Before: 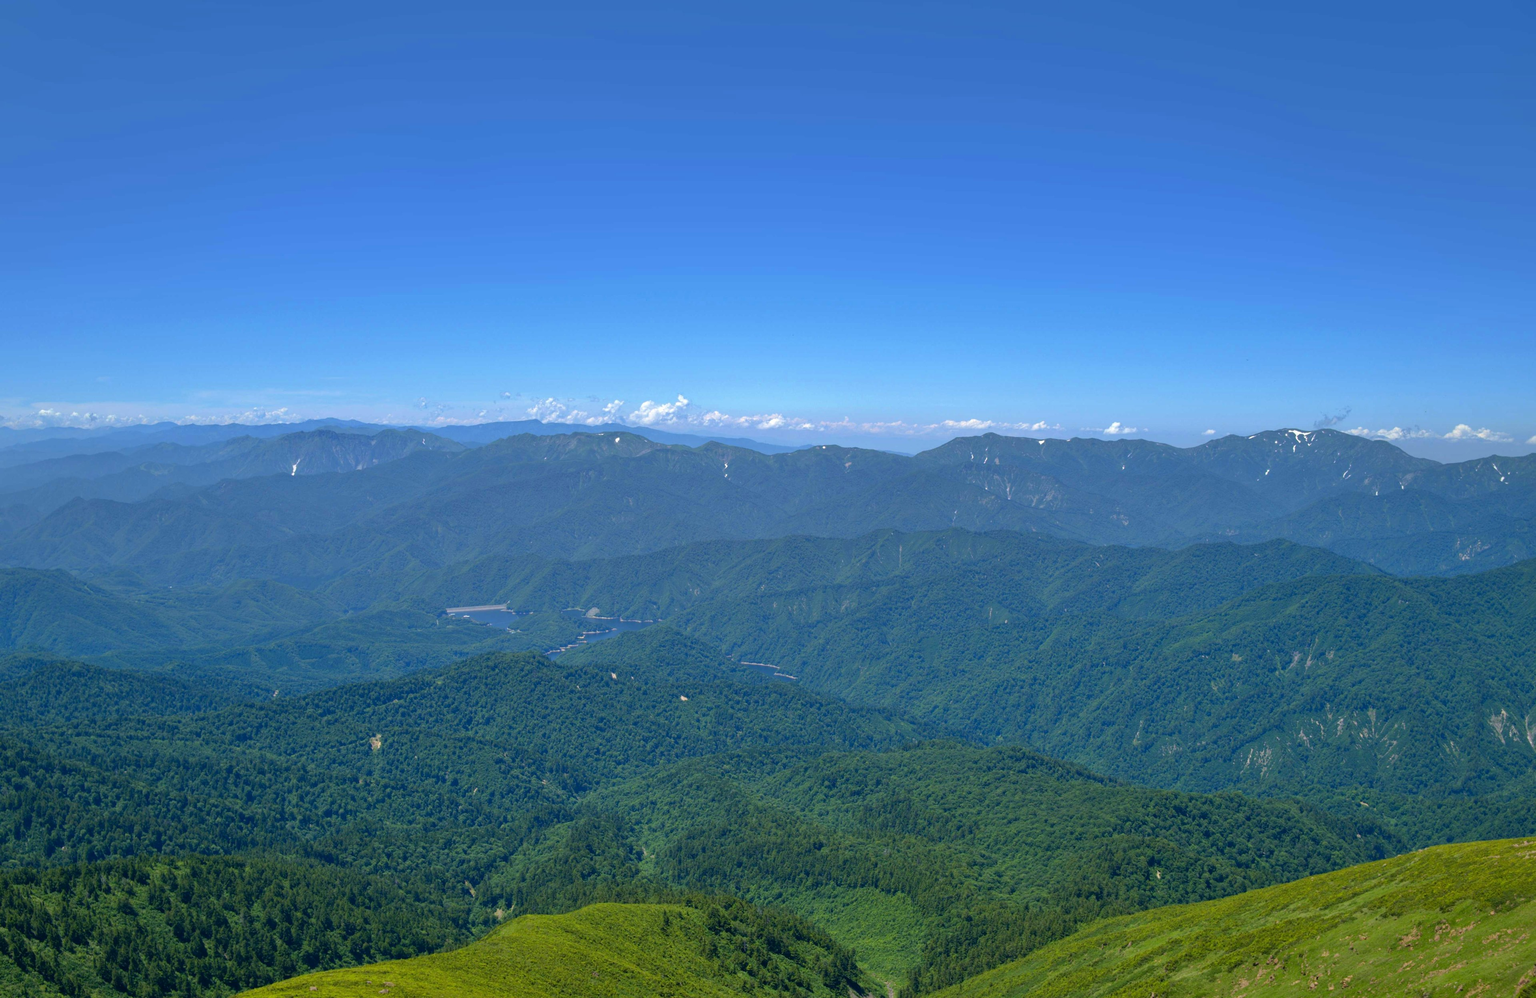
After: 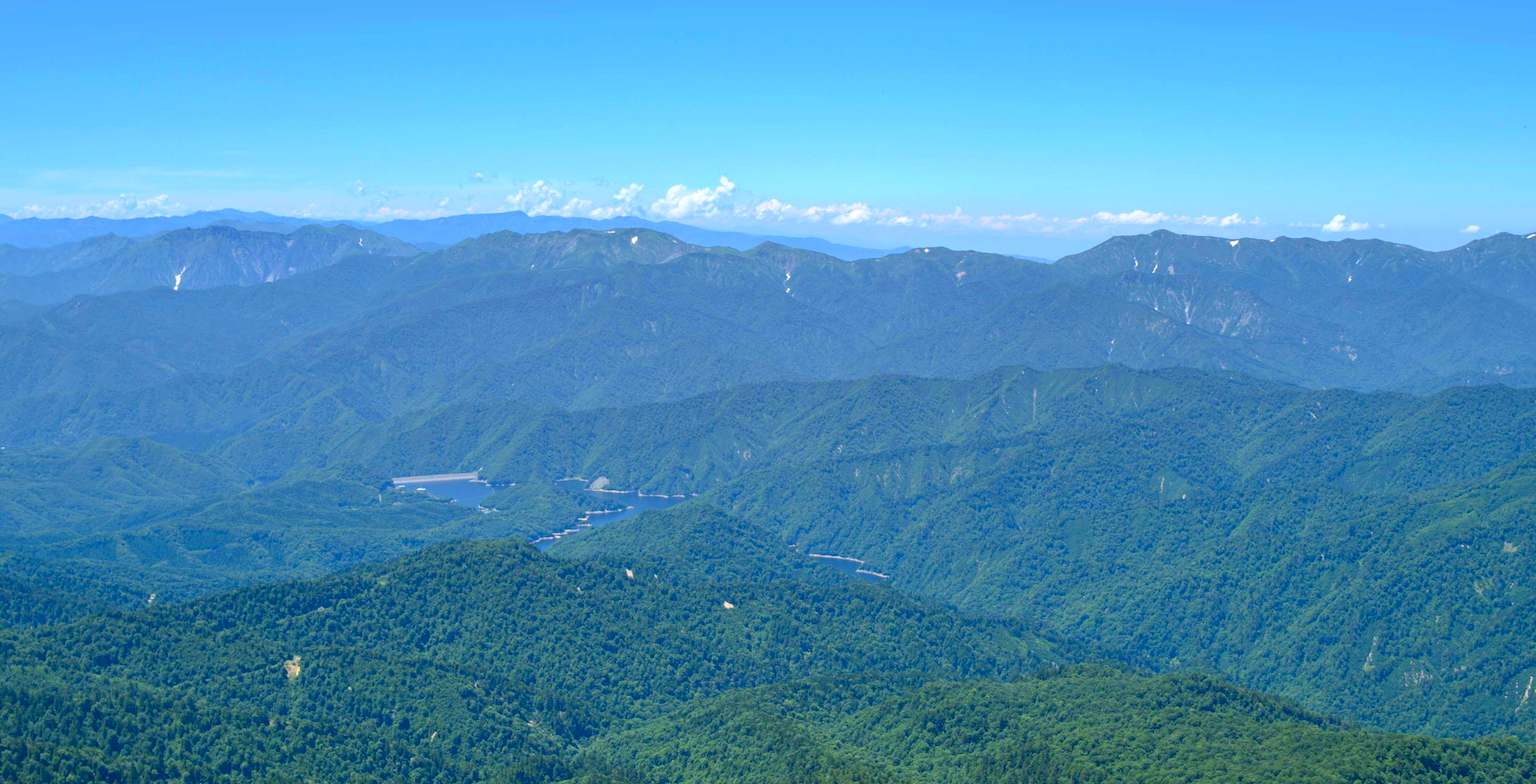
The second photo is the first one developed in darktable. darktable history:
exposure: compensate highlight preservation false
crop: left 11.013%, top 27.103%, right 18.24%, bottom 17.304%
contrast brightness saturation: contrast 0.202, brightness 0.169, saturation 0.228
